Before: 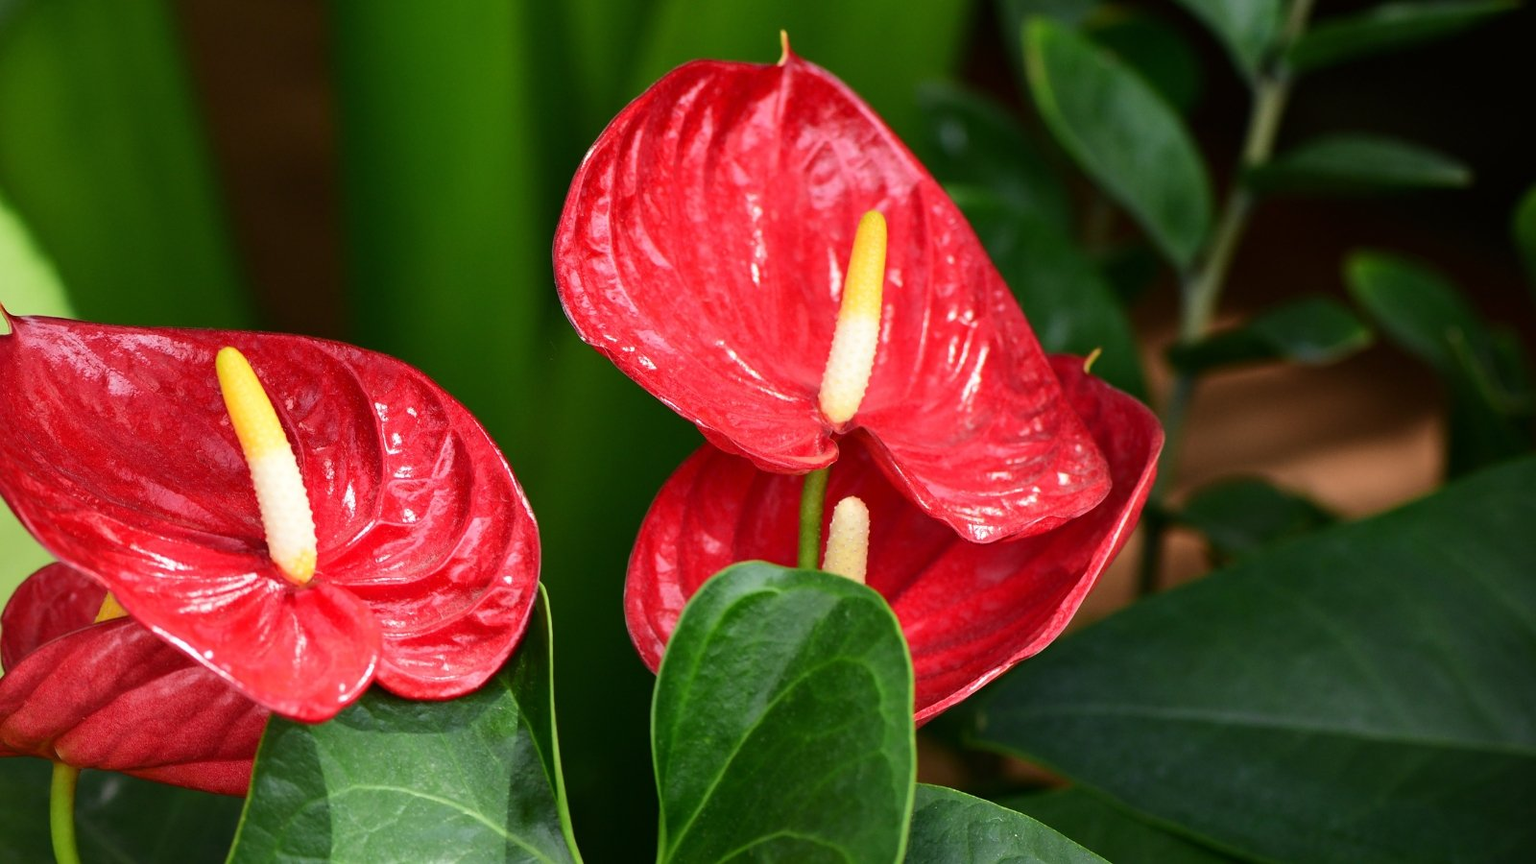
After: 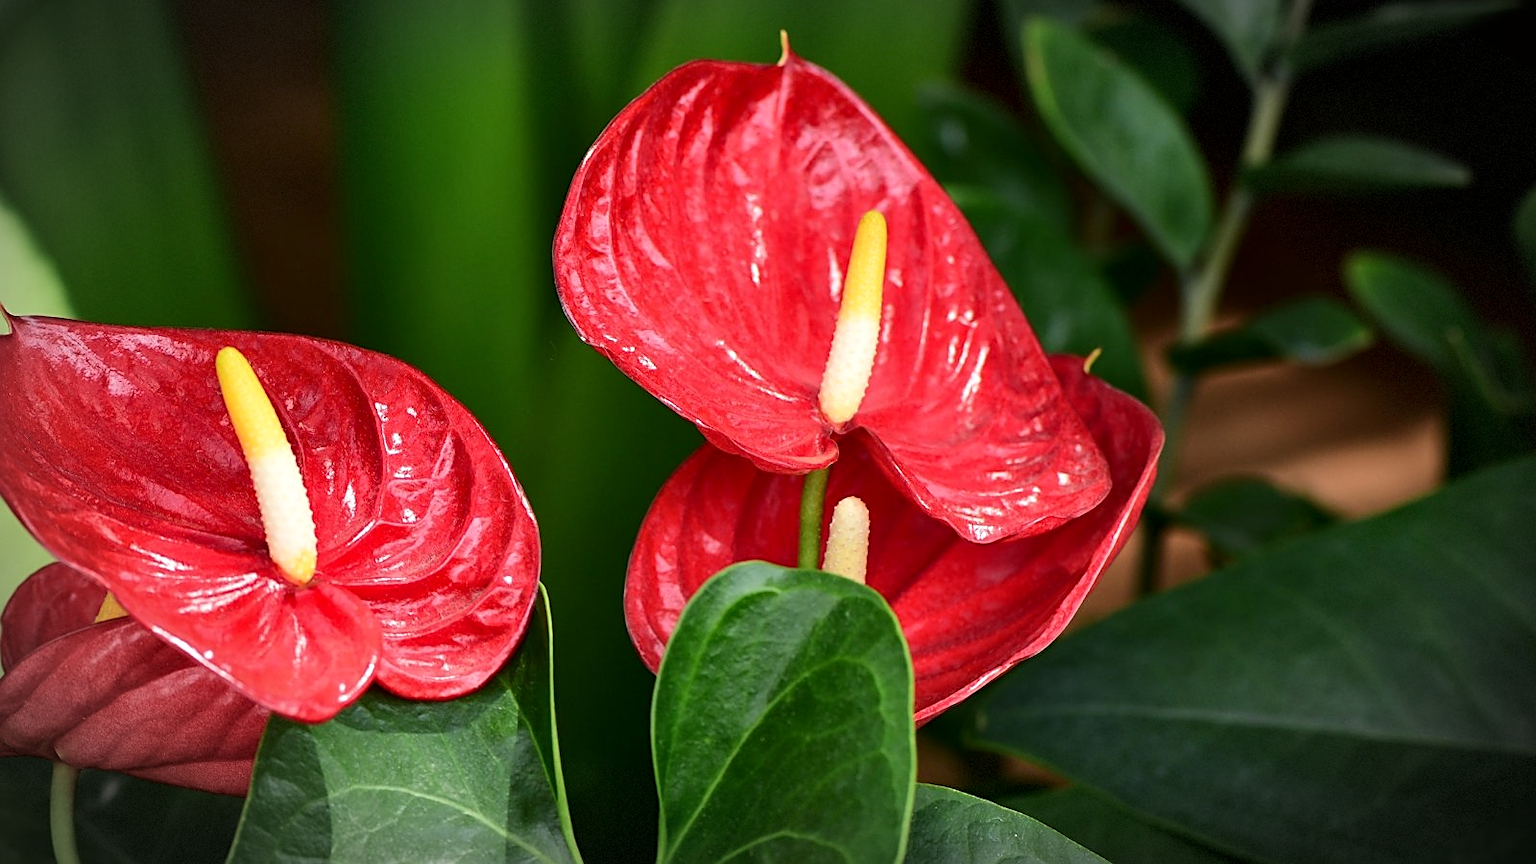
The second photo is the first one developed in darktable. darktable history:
sharpen: on, module defaults
vignetting: automatic ratio true, dithering 8-bit output
local contrast: mode bilateral grid, contrast 20, coarseness 50, detail 119%, midtone range 0.2
